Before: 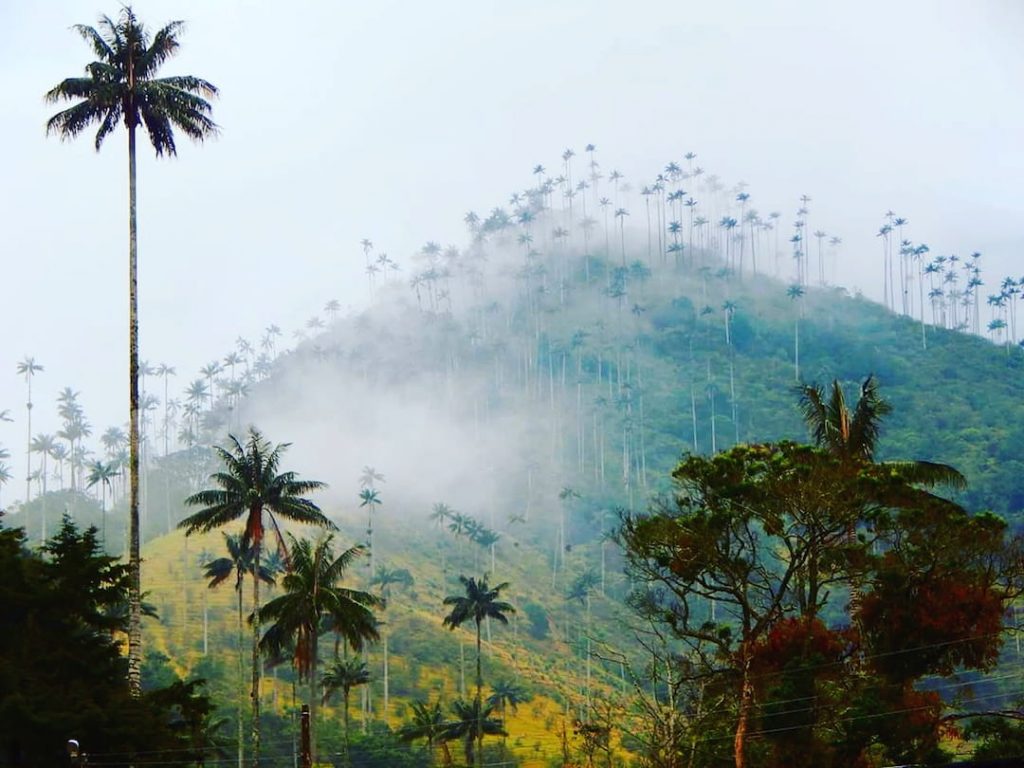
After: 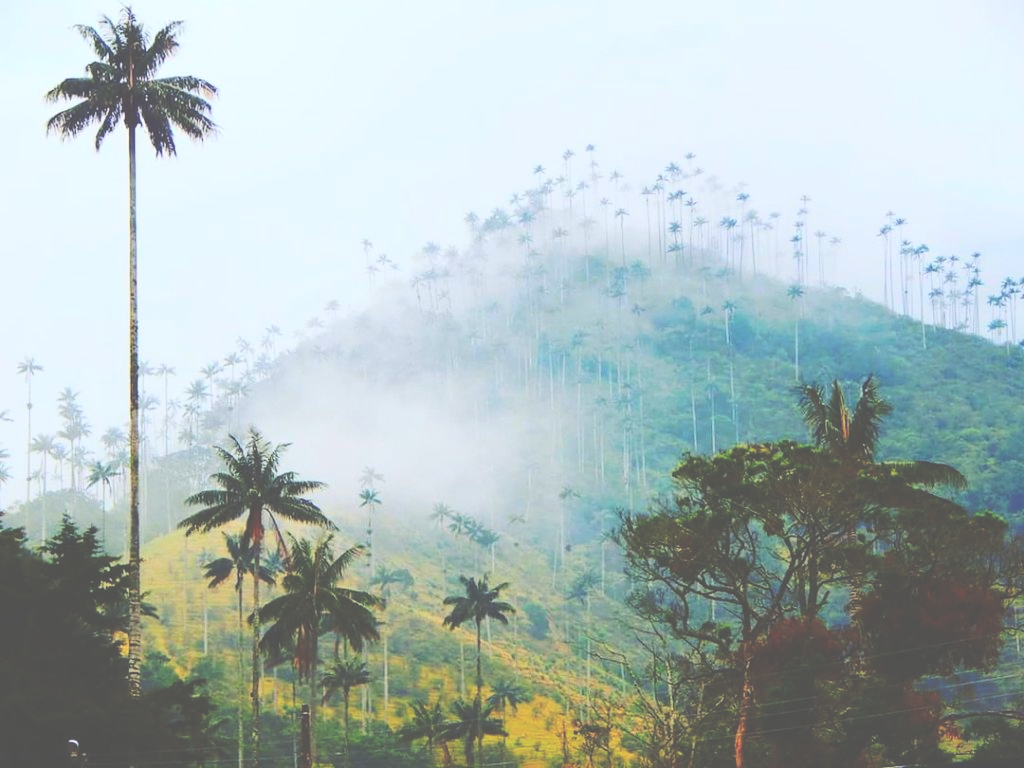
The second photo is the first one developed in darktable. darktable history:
exposure: black level correction -0.062, exposure -0.05 EV, compensate highlight preservation false
contrast brightness saturation: contrast 0.2, brightness 0.16, saturation 0.22
tone curve: curves: ch0 [(0, 0) (0.003, 0.012) (0.011, 0.015) (0.025, 0.027) (0.044, 0.045) (0.069, 0.064) (0.1, 0.093) (0.136, 0.133) (0.177, 0.177) (0.224, 0.221) (0.277, 0.272) (0.335, 0.342) (0.399, 0.398) (0.468, 0.462) (0.543, 0.547) (0.623, 0.624) (0.709, 0.711) (0.801, 0.792) (0.898, 0.889) (1, 1)], preserve colors none
